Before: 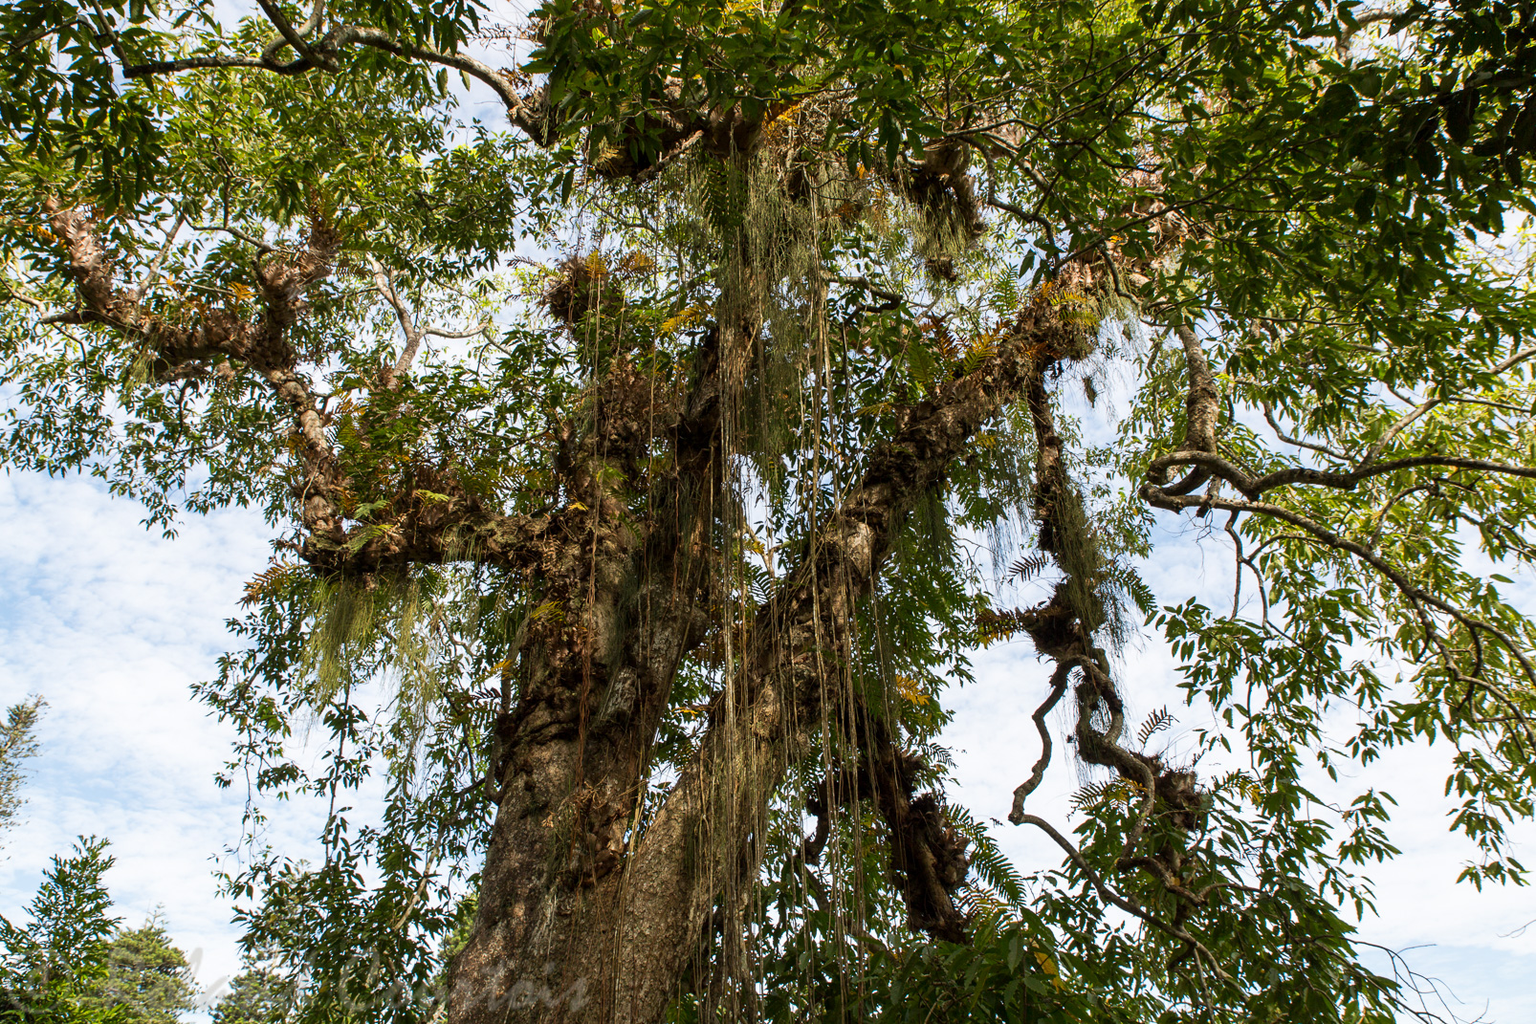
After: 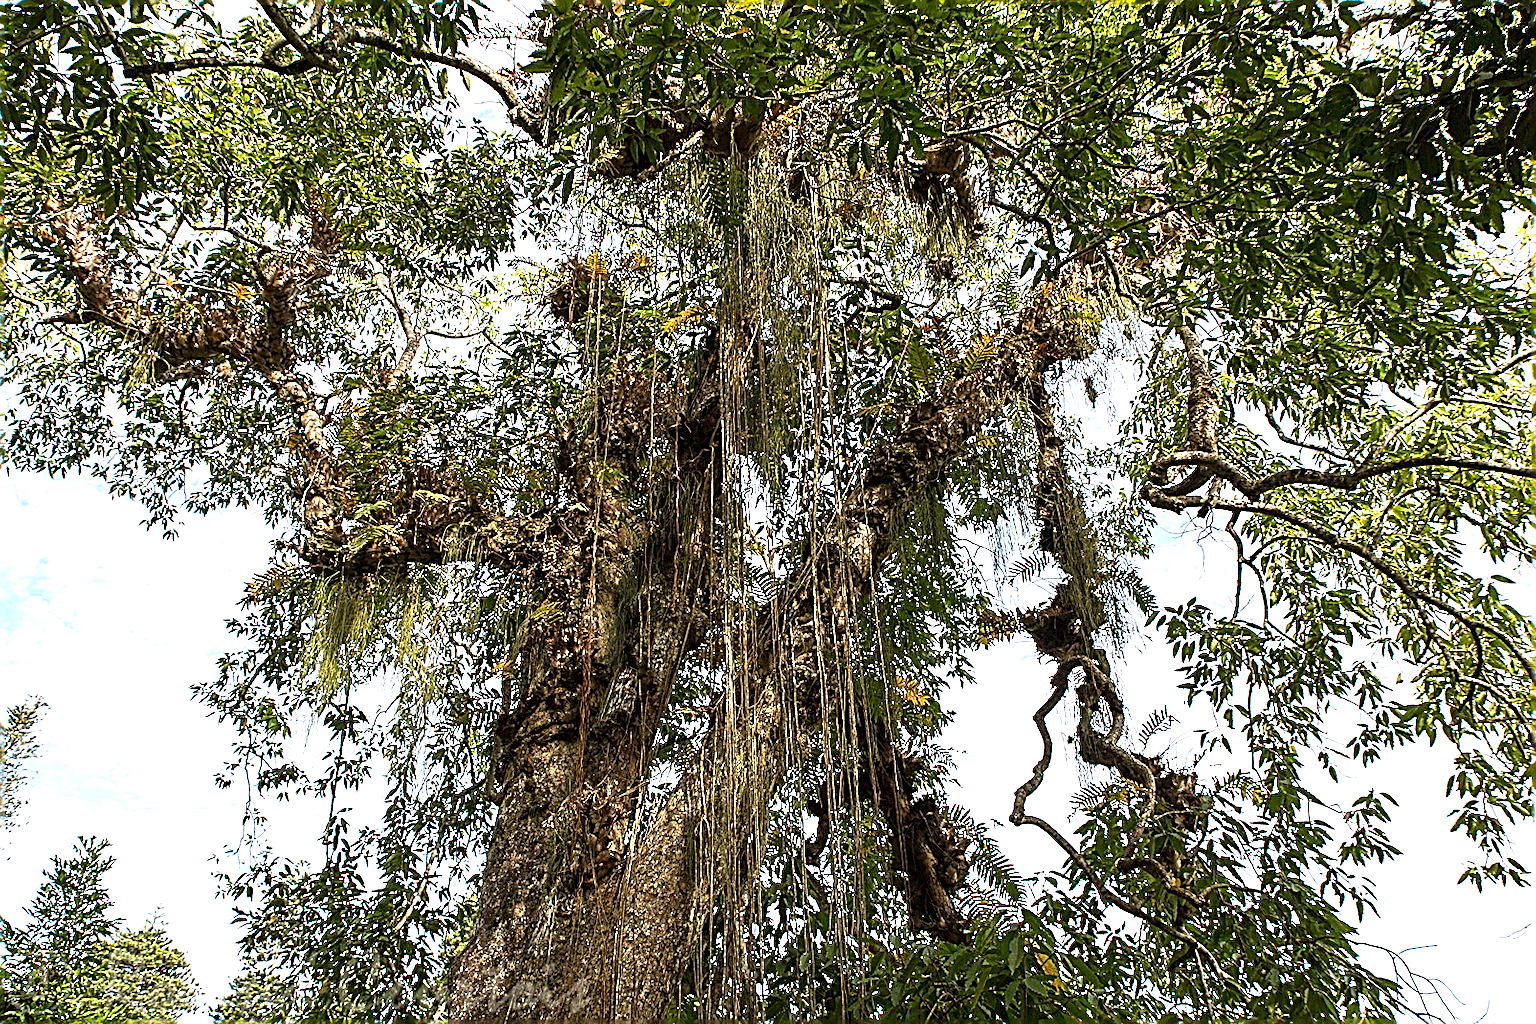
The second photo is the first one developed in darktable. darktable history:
exposure: black level correction 0, exposure 0.699 EV, compensate highlight preservation false
sharpen: amount 1.988
